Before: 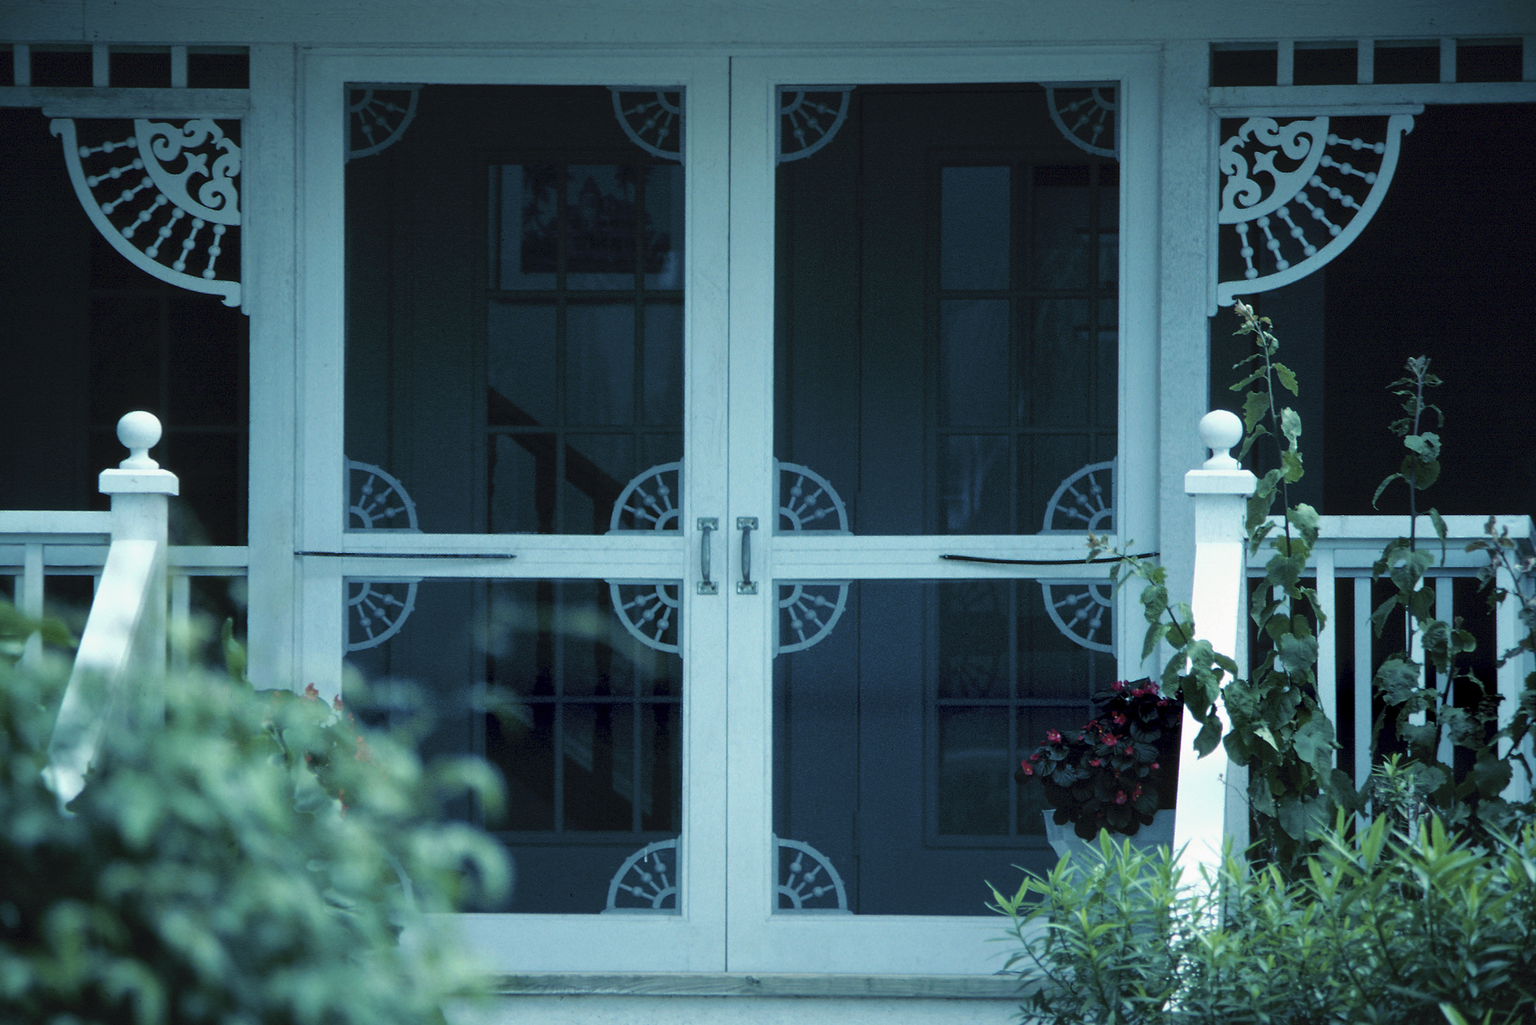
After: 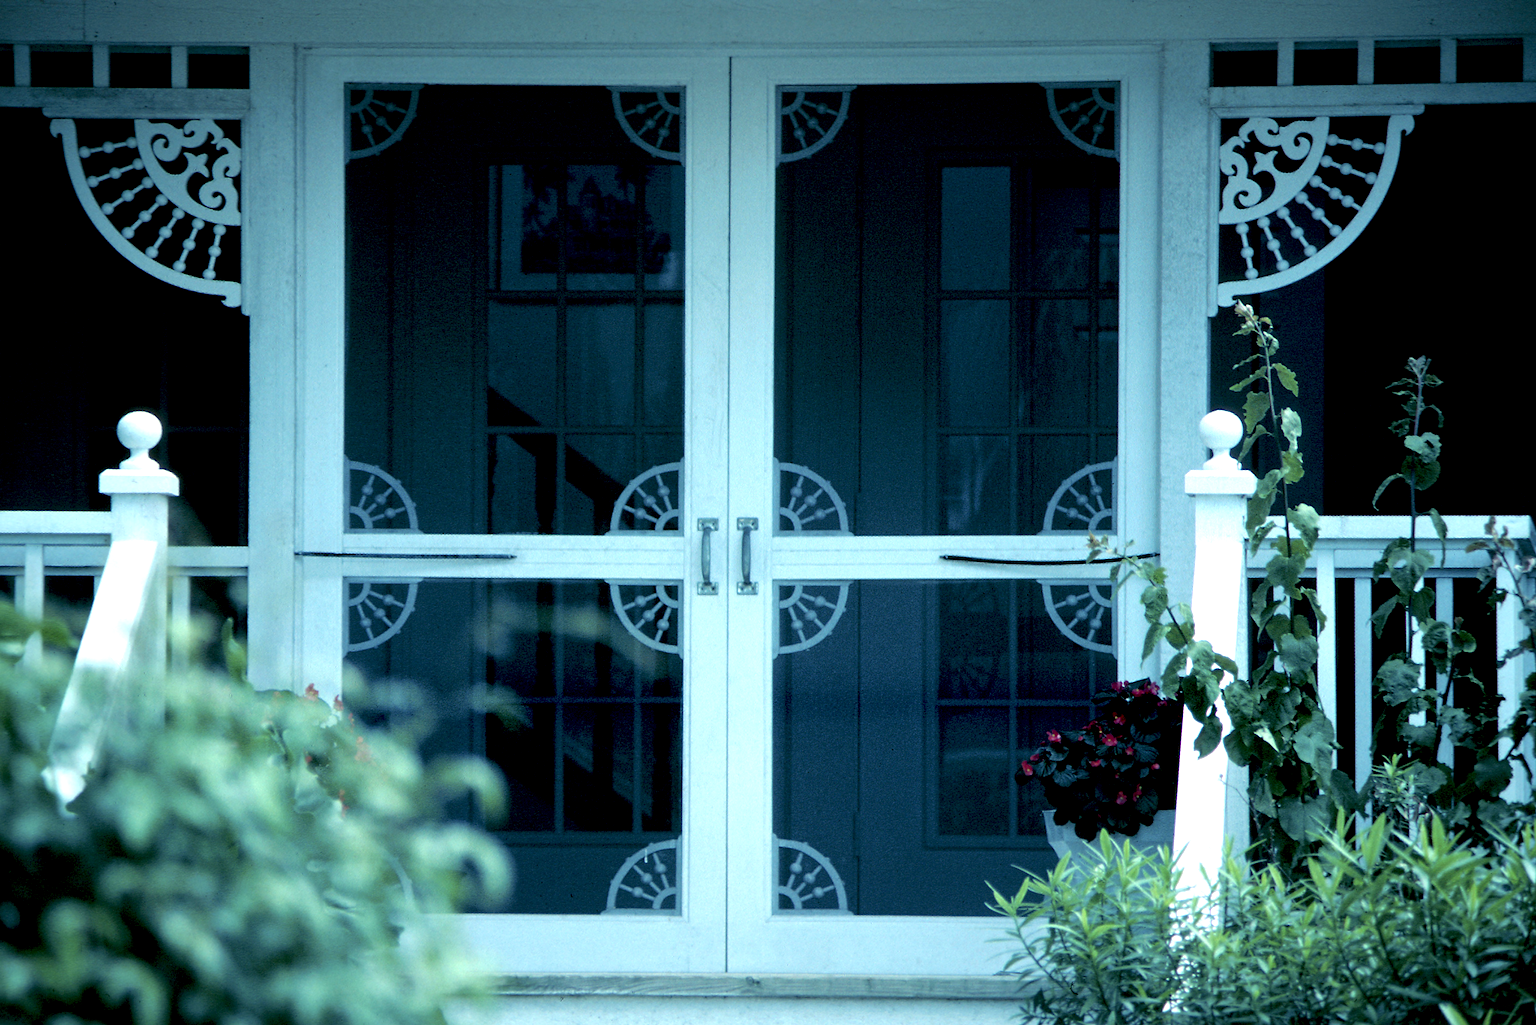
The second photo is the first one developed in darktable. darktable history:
exposure: black level correction 0.012, exposure 0.691 EV, compensate exposure bias true, compensate highlight preservation false
